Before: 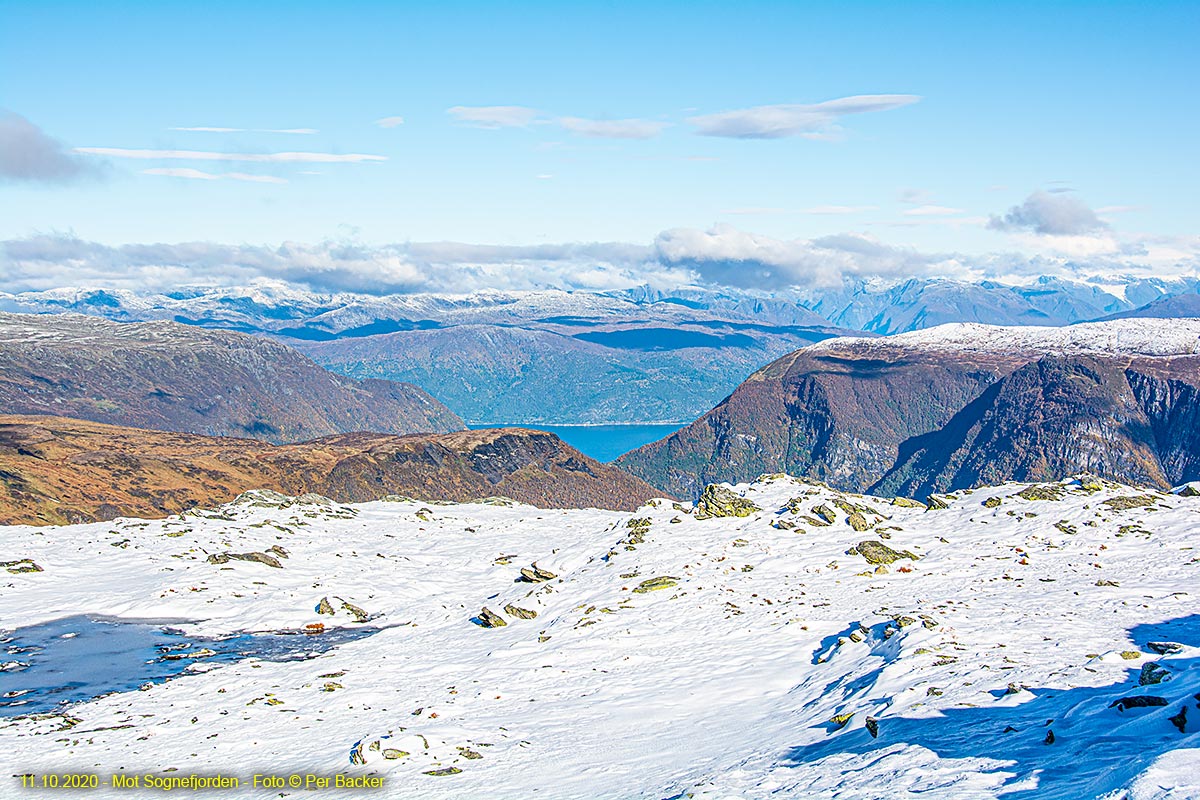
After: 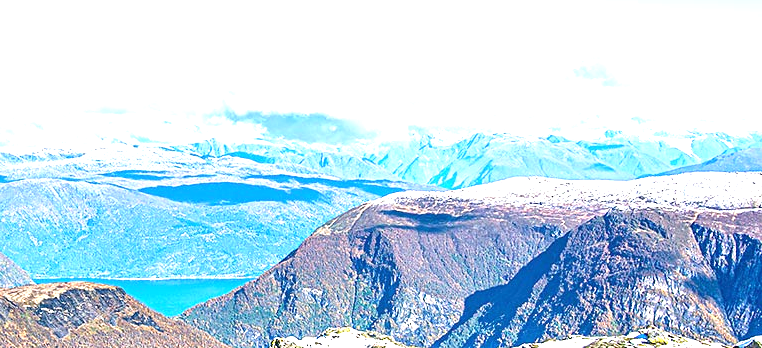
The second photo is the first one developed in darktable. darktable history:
exposure: black level correction 0, exposure 1.2 EV, compensate exposure bias true, compensate highlight preservation false
crop: left 36.172%, top 18.315%, right 0.31%, bottom 38.178%
